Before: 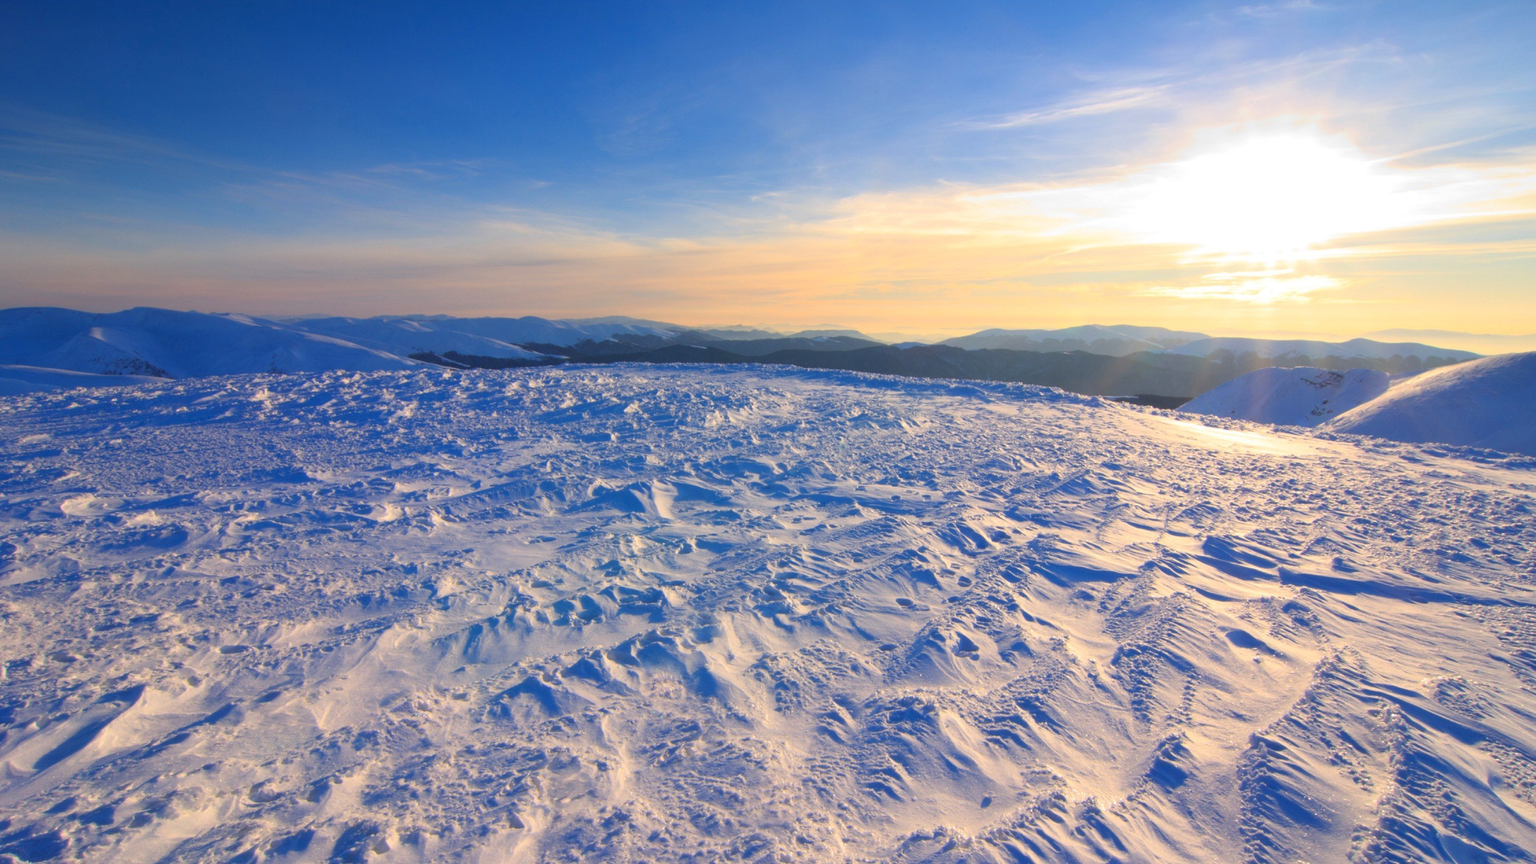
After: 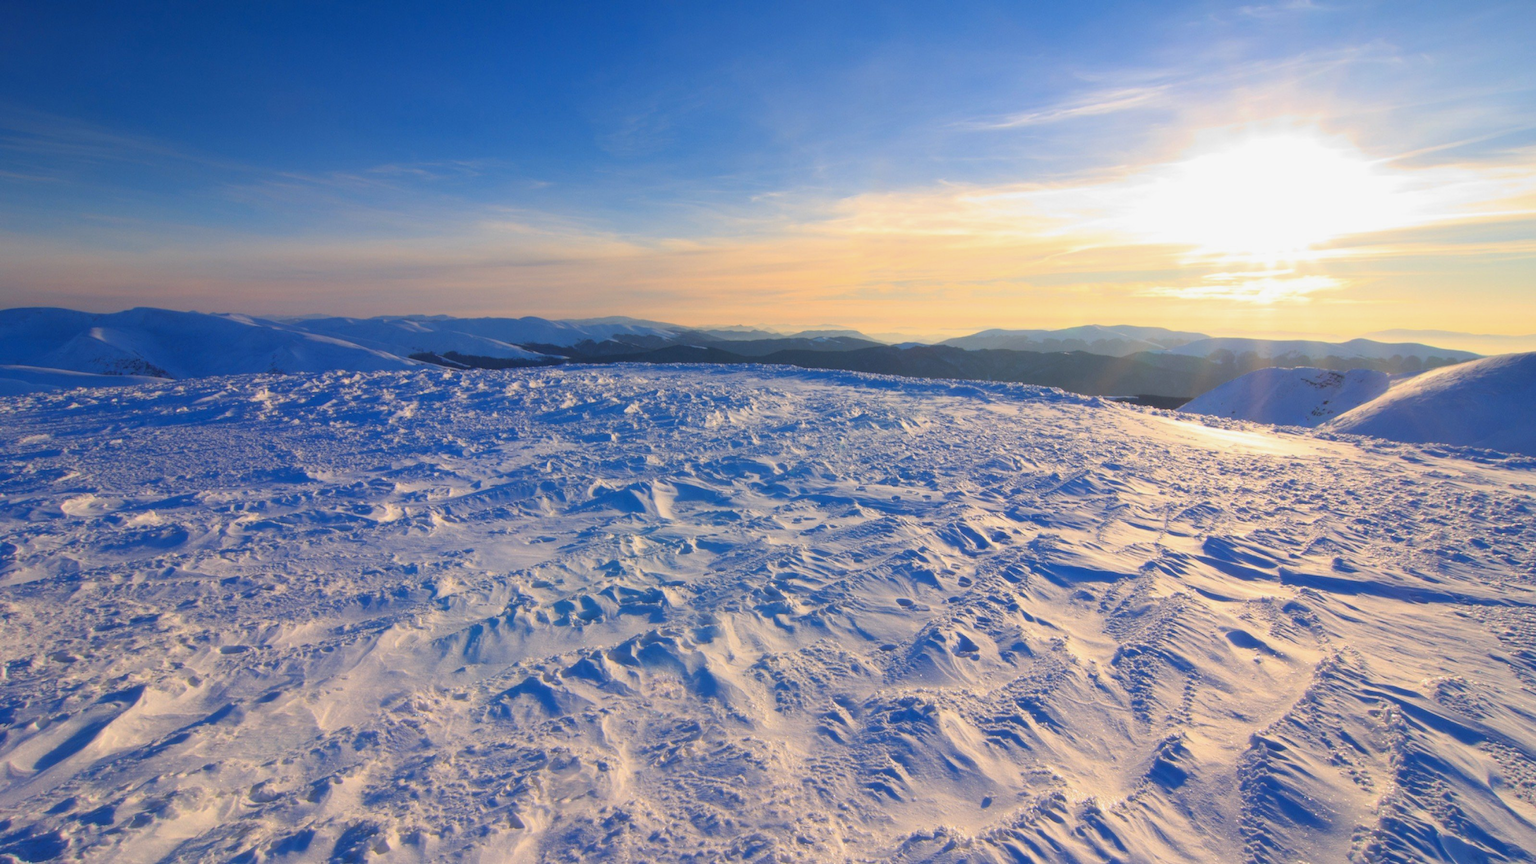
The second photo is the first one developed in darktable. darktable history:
exposure: exposure -0.116 EV, compensate exposure bias true, compensate highlight preservation false
tone curve: curves: ch0 [(0, 0) (0.003, 0.003) (0.011, 0.011) (0.025, 0.025) (0.044, 0.044) (0.069, 0.069) (0.1, 0.099) (0.136, 0.135) (0.177, 0.177) (0.224, 0.224) (0.277, 0.276) (0.335, 0.334) (0.399, 0.398) (0.468, 0.467) (0.543, 0.547) (0.623, 0.626) (0.709, 0.712) (0.801, 0.802) (0.898, 0.898) (1, 1)], preserve colors none
